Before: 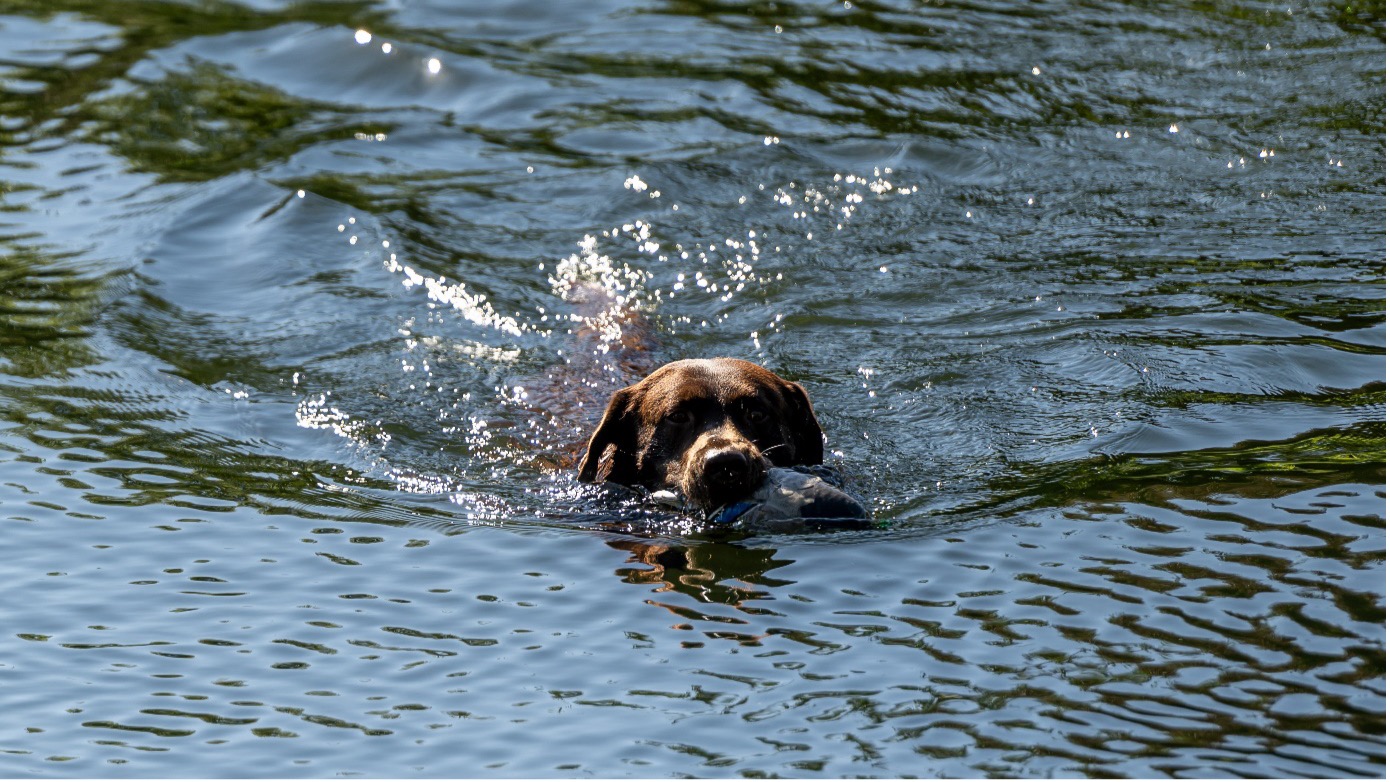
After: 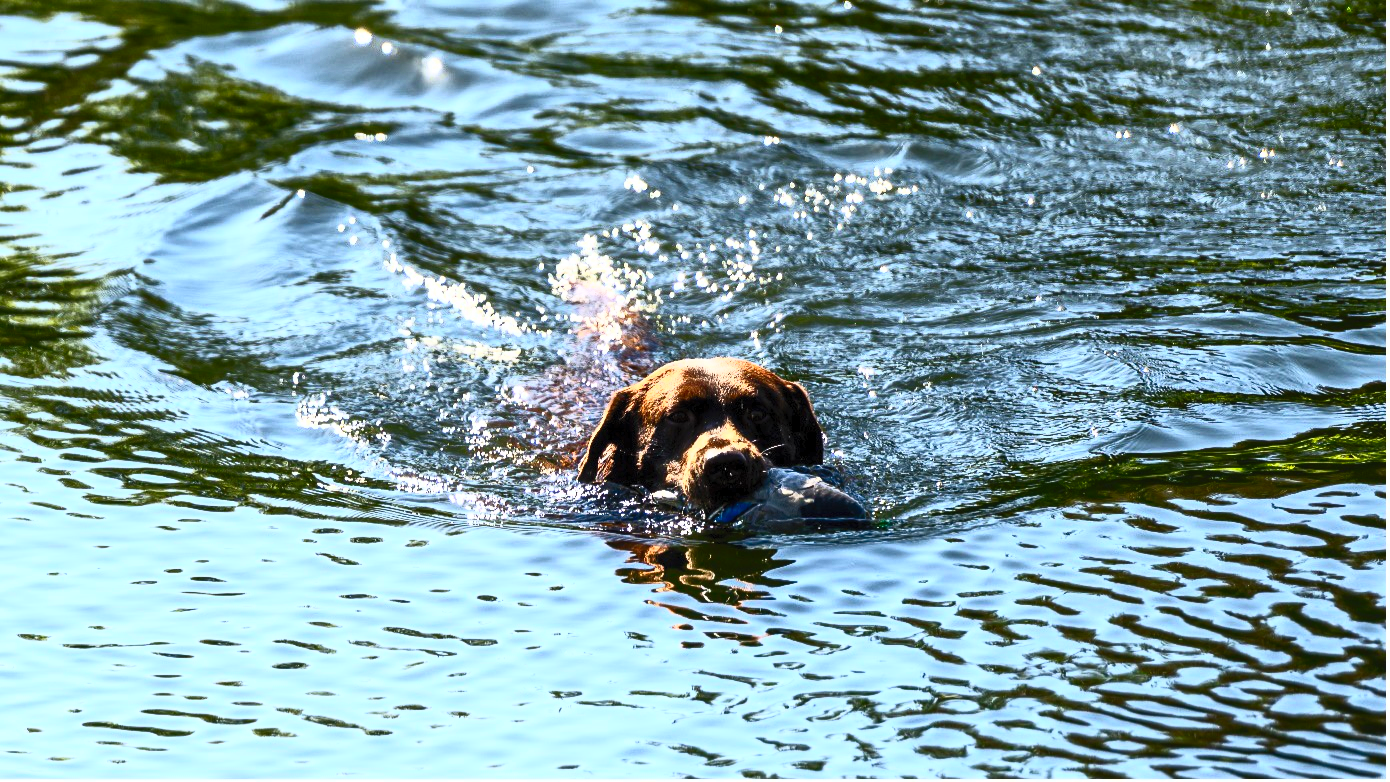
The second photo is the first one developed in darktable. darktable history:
contrast brightness saturation: contrast 0.822, brightness 0.61, saturation 0.605
shadows and highlights: radius 329.12, shadows 55.17, highlights -98.1, compress 94.5%, soften with gaussian
